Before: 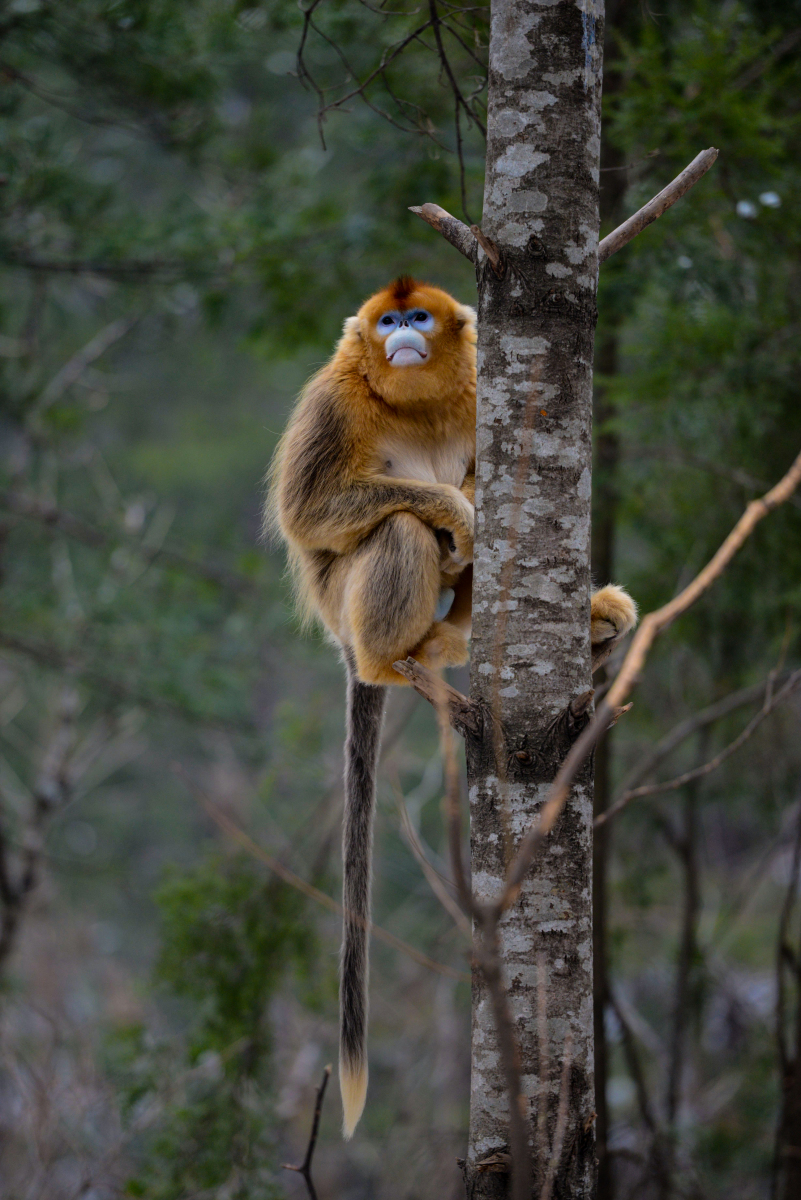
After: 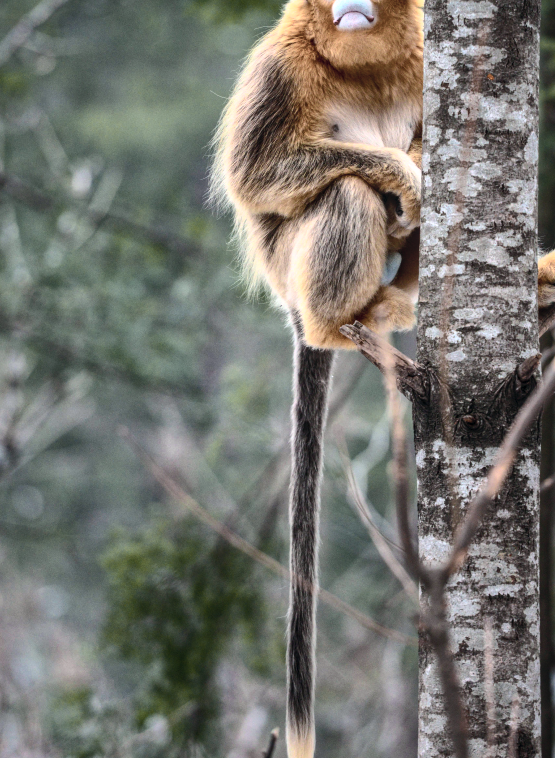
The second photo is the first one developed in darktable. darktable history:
crop: left 6.733%, top 28.041%, right 23.864%, bottom 8.766%
local contrast: on, module defaults
contrast brightness saturation: contrast 0.555, brightness 0.572, saturation -0.338
shadows and highlights: shadows 39.77, highlights -59.89, highlights color adjustment 52.28%
base curve: curves: ch0 [(0, 0) (0.303, 0.277) (1, 1)], preserve colors none
tone curve: curves: ch0 [(0, 0.023) (0.087, 0.065) (0.184, 0.168) (0.45, 0.54) (0.57, 0.683) (0.722, 0.825) (0.877, 0.948) (1, 1)]; ch1 [(0, 0) (0.388, 0.369) (0.44, 0.44) (0.489, 0.481) (0.534, 0.551) (0.657, 0.659) (1, 1)]; ch2 [(0, 0) (0.353, 0.317) (0.408, 0.427) (0.472, 0.46) (0.5, 0.496) (0.537, 0.539) (0.576, 0.592) (0.625, 0.631) (1, 1)], color space Lab, independent channels, preserve colors none
